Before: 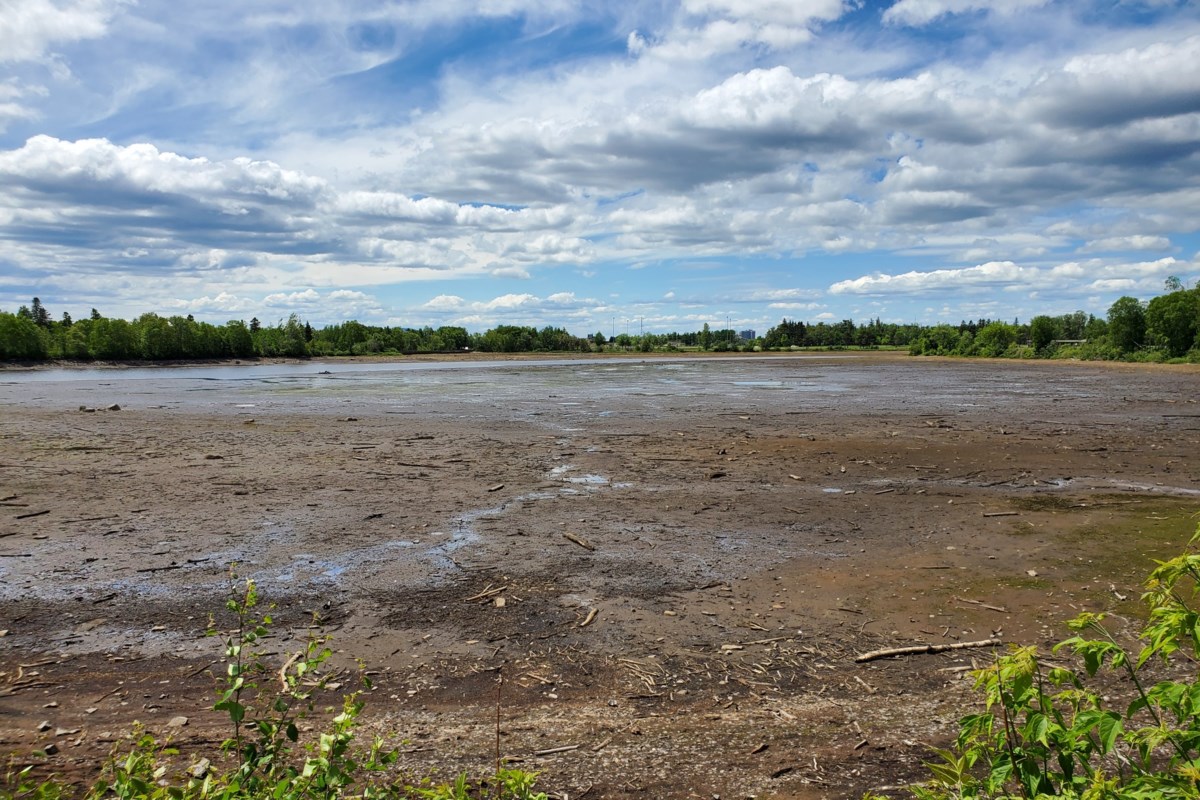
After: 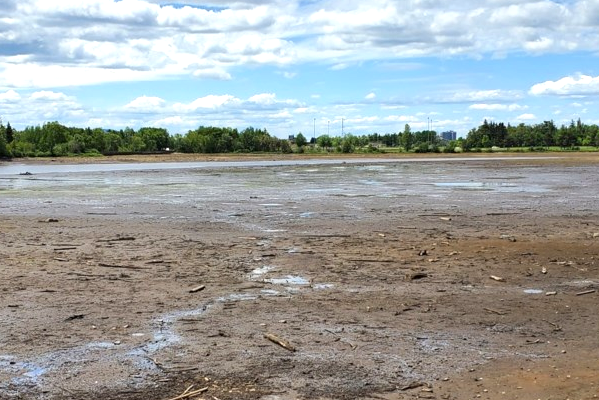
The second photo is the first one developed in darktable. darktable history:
crop: left 25%, top 25%, right 25%, bottom 25%
exposure: exposure 0.564 EV, compensate highlight preservation false
